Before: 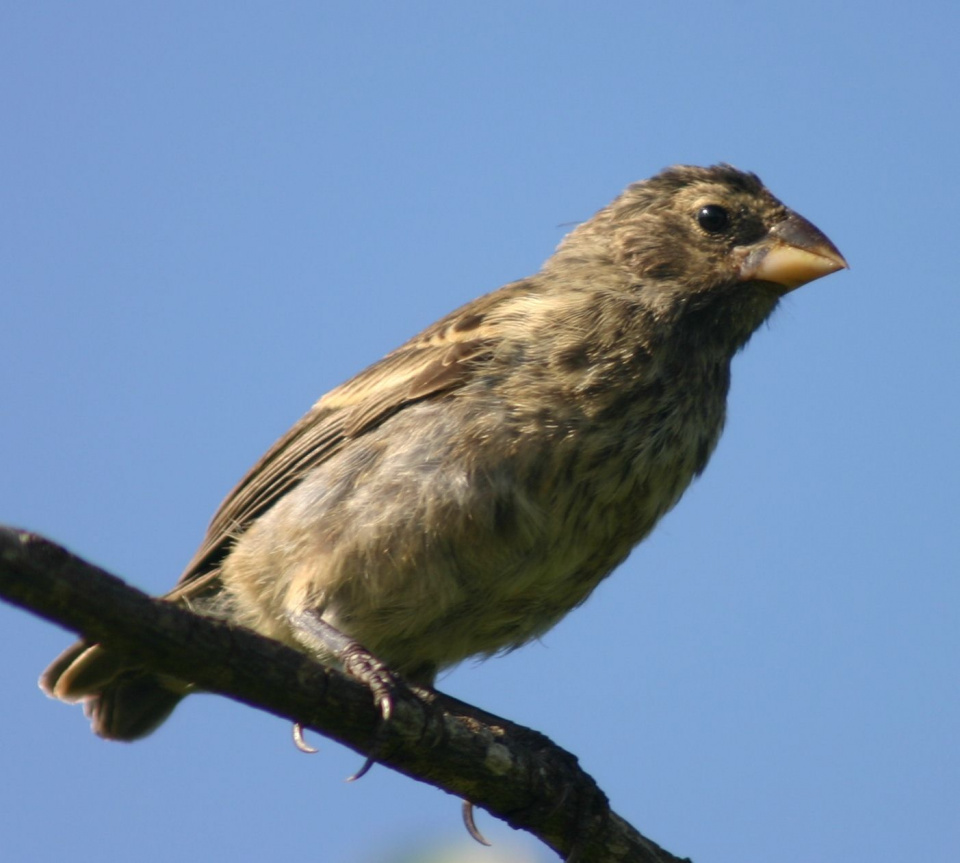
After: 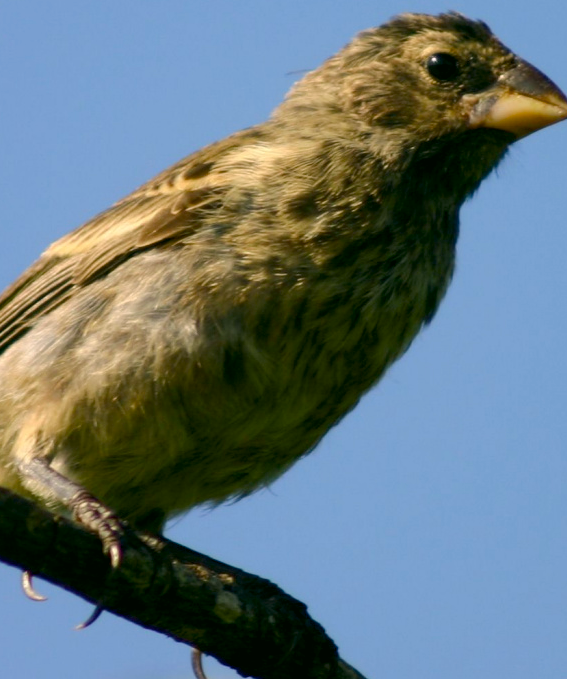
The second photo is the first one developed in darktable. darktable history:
exposure: exposure -0.293 EV, compensate highlight preservation false
crop and rotate: left 28.256%, top 17.734%, right 12.656%, bottom 3.573%
color correction: highlights a* 4.02, highlights b* 4.98, shadows a* -7.55, shadows b* 4.98
color balance rgb: global offset › luminance -0.51%, perceptual saturation grading › global saturation 27.53%, perceptual saturation grading › highlights -25%, perceptual saturation grading › shadows 25%, perceptual brilliance grading › highlights 6.62%, perceptual brilliance grading › mid-tones 17.07%, perceptual brilliance grading › shadows -5.23%
